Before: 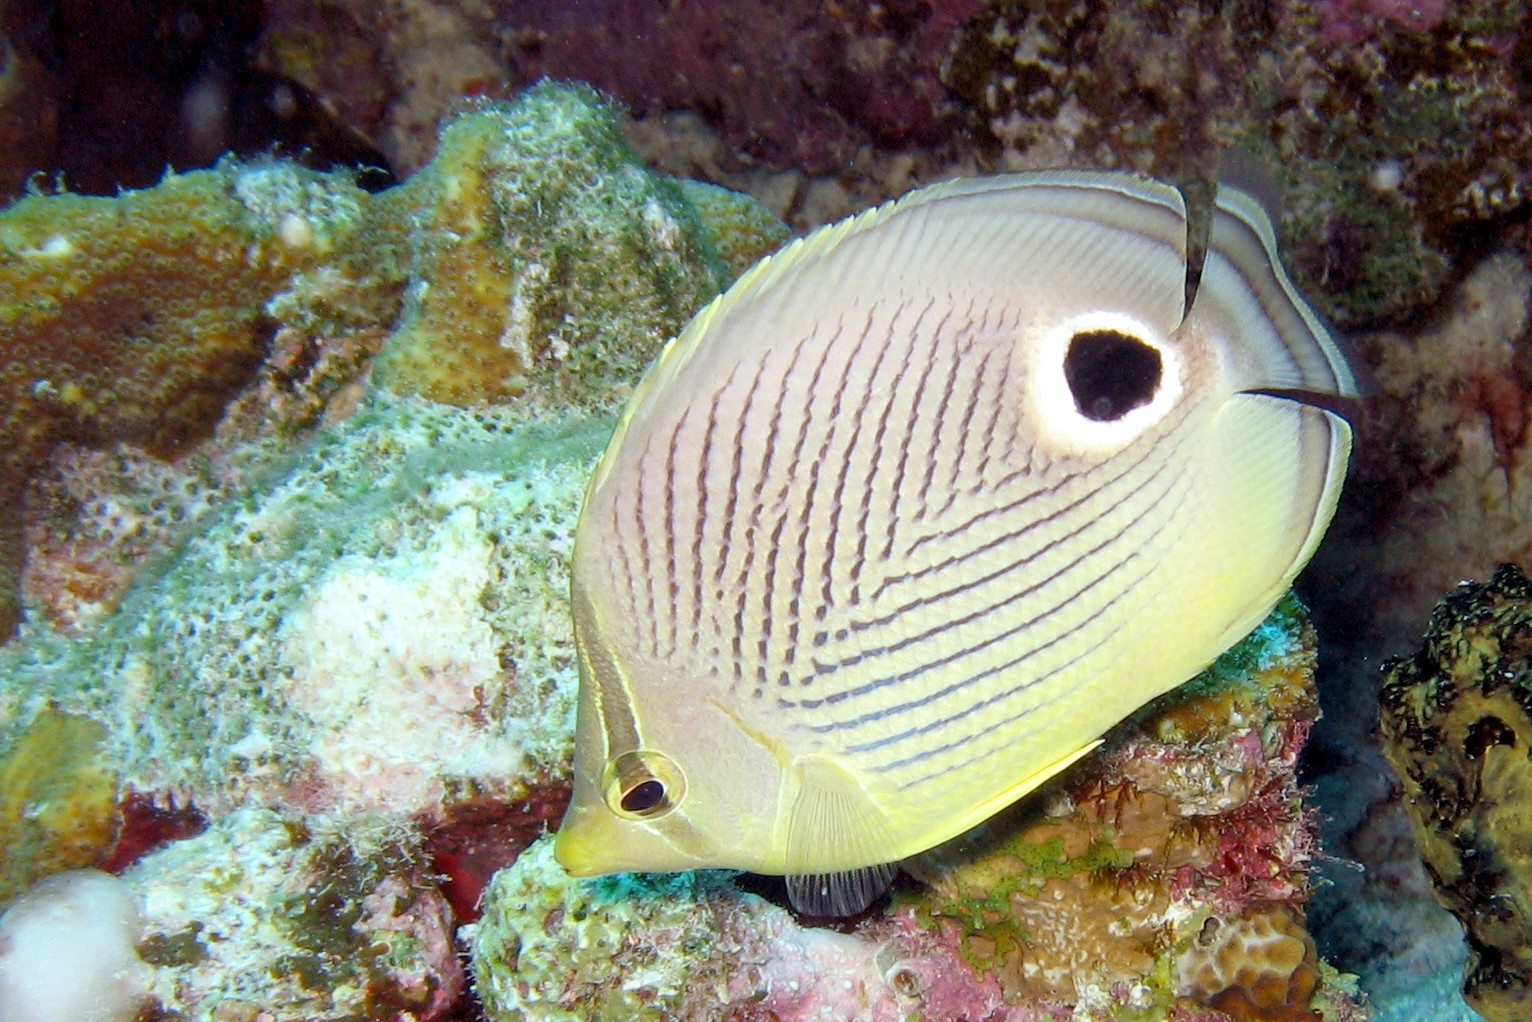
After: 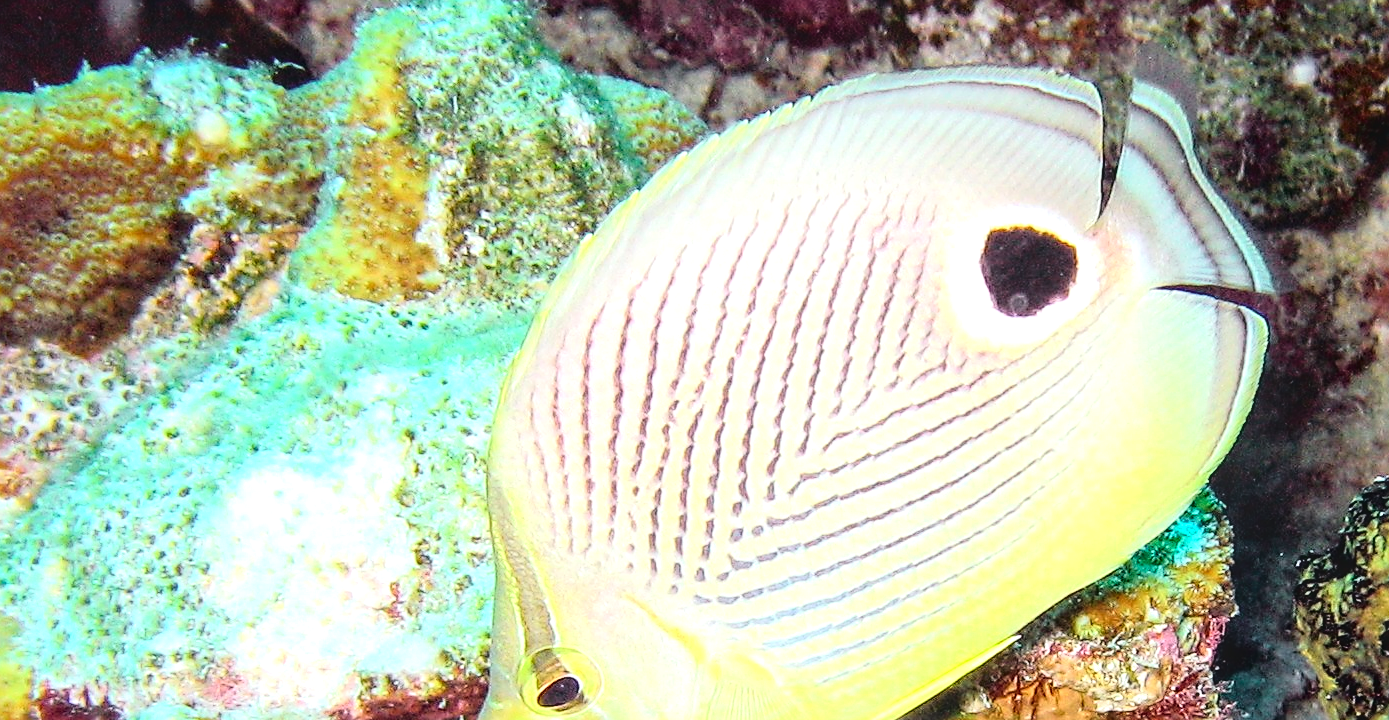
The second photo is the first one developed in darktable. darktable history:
tone curve: curves: ch0 [(0, 0.014) (0.17, 0.099) (0.398, 0.423) (0.728, 0.808) (0.877, 0.91) (0.99, 0.955)]; ch1 [(0, 0) (0.377, 0.325) (0.493, 0.491) (0.505, 0.504) (0.515, 0.515) (0.554, 0.575) (0.623, 0.643) (0.701, 0.718) (1, 1)]; ch2 [(0, 0) (0.423, 0.453) (0.481, 0.485) (0.501, 0.501) (0.531, 0.527) (0.586, 0.597) (0.663, 0.706) (0.717, 0.753) (1, 0.991)], color space Lab, independent channels, preserve colors none
exposure: black level correction -0.005, exposure 1.007 EV, compensate highlight preservation false
crop: left 5.537%, top 10.231%, right 3.743%, bottom 19.293%
sharpen: on, module defaults
local contrast: on, module defaults
